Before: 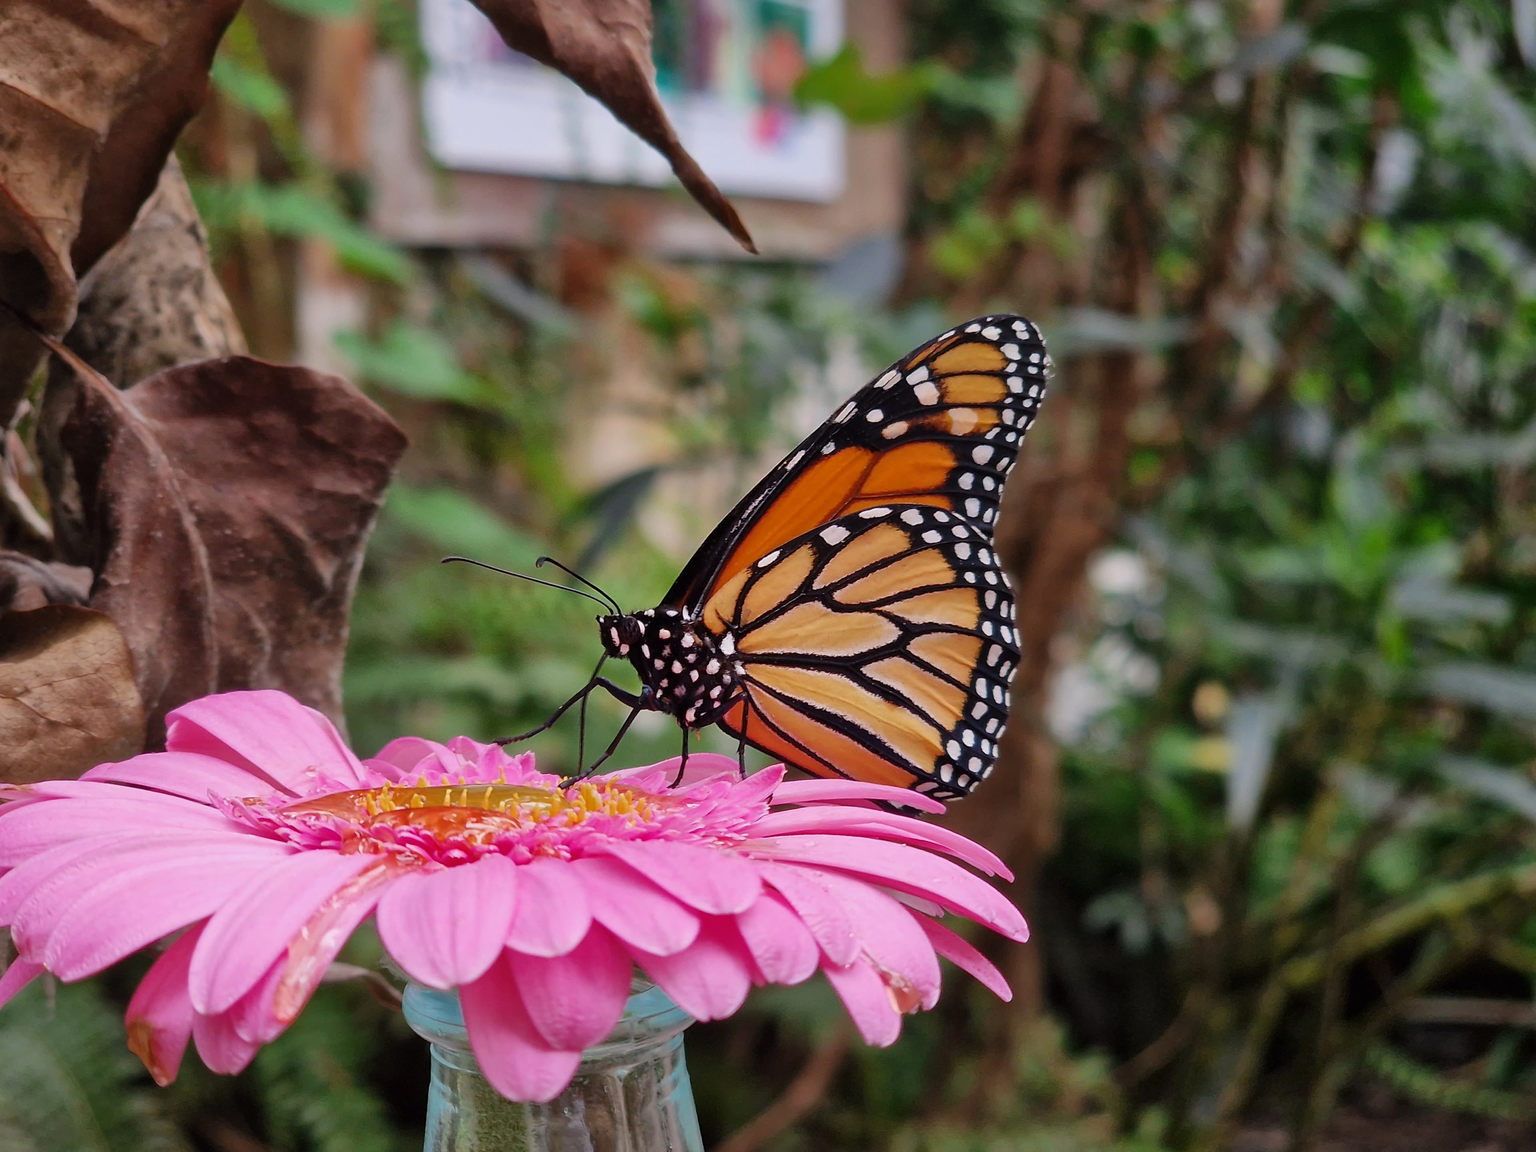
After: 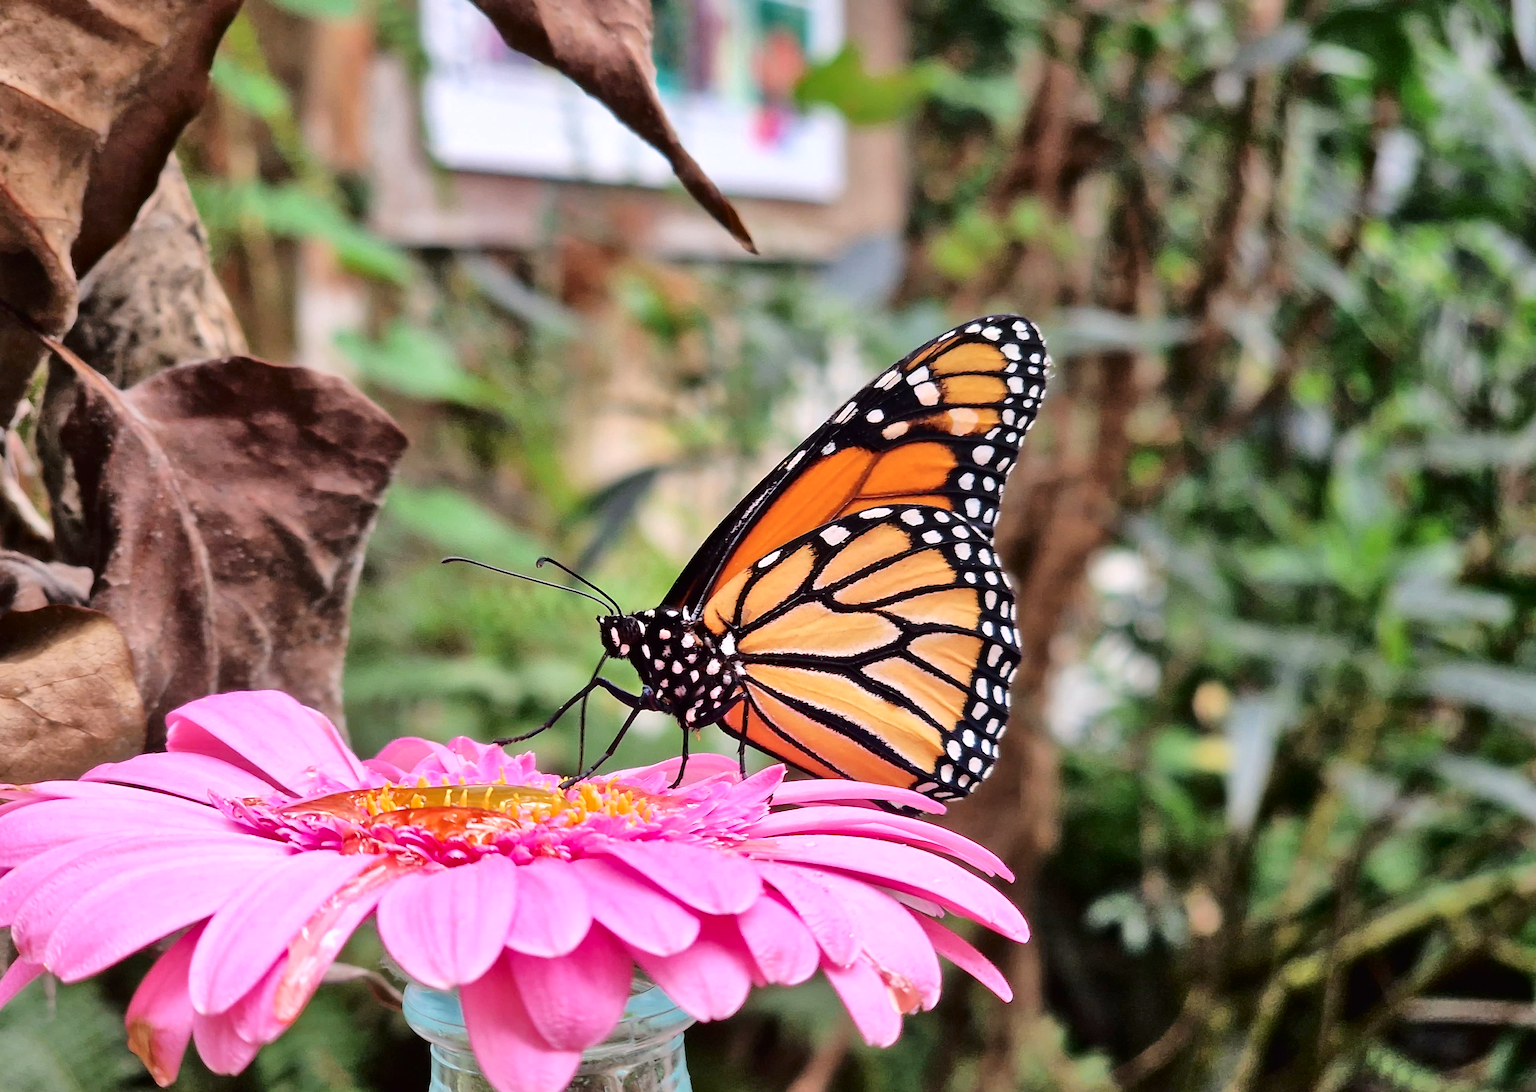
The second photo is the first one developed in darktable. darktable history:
crop and rotate: top 0.013%, bottom 5.151%
shadows and highlights: low approximation 0.01, soften with gaussian
exposure: exposure 0.578 EV, compensate highlight preservation false
tone curve: curves: ch0 [(0, 0) (0.003, 0.01) (0.011, 0.01) (0.025, 0.011) (0.044, 0.019) (0.069, 0.032) (0.1, 0.054) (0.136, 0.088) (0.177, 0.138) (0.224, 0.214) (0.277, 0.297) (0.335, 0.391) (0.399, 0.469) (0.468, 0.551) (0.543, 0.622) (0.623, 0.699) (0.709, 0.775) (0.801, 0.85) (0.898, 0.929) (1, 1)], color space Lab, independent channels, preserve colors none
